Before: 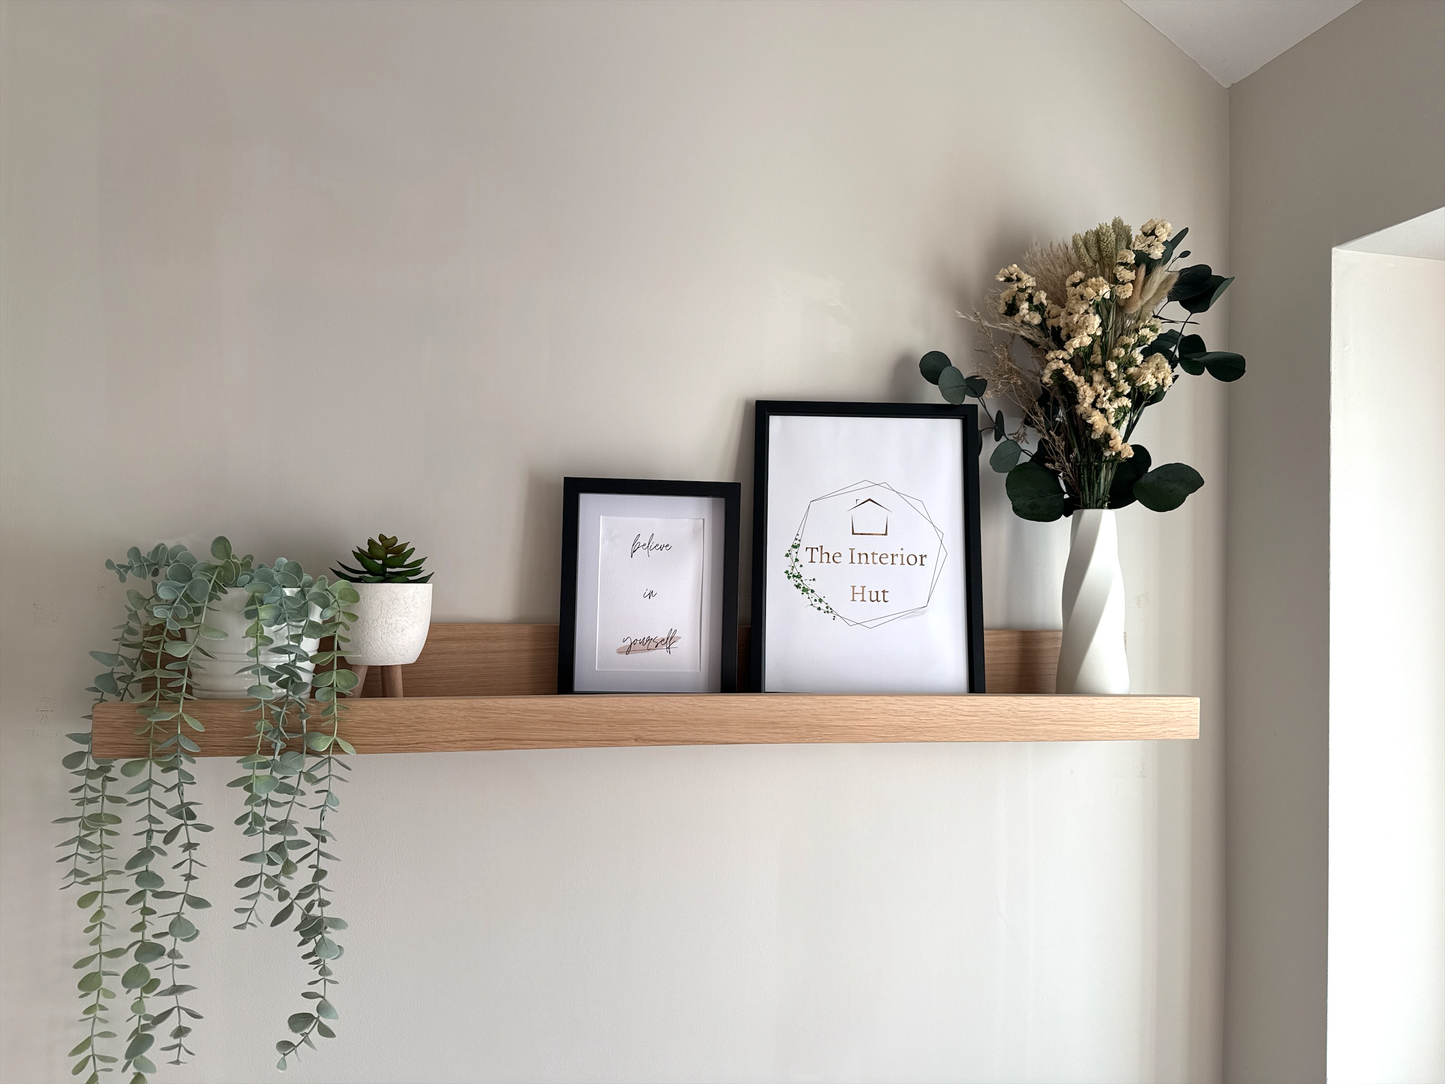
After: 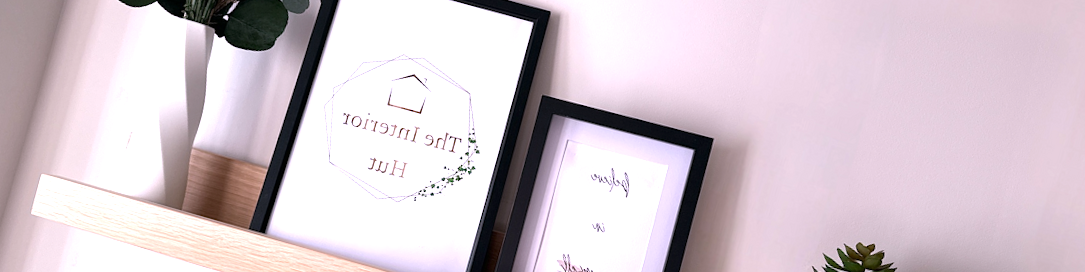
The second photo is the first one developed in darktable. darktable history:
tone equalizer: on, module defaults
white balance: red 1.066, blue 1.119
crop and rotate: angle 16.12°, top 30.835%, bottom 35.653%
exposure: exposure 0.564 EV, compensate highlight preservation false
